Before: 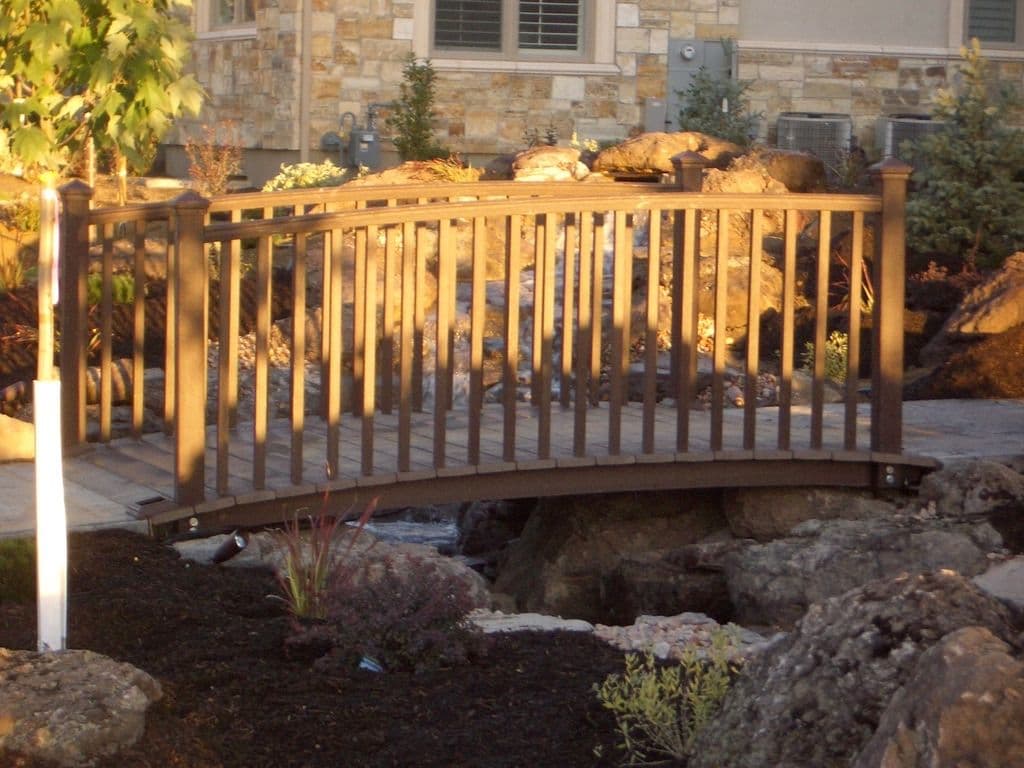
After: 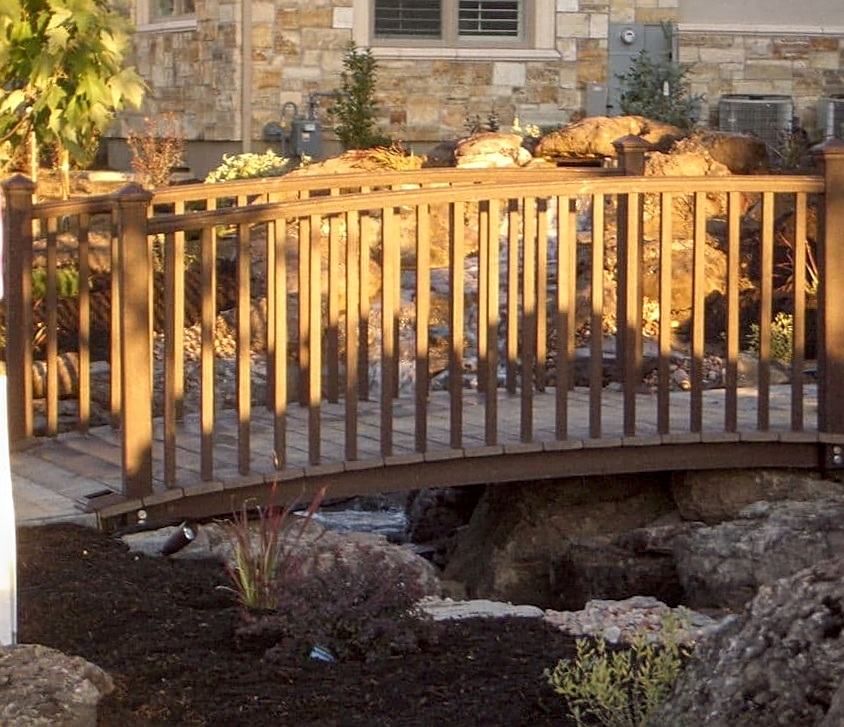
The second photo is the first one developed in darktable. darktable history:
sharpen: on, module defaults
crop and rotate: angle 1°, left 4.281%, top 0.642%, right 11.383%, bottom 2.486%
local contrast: on, module defaults
